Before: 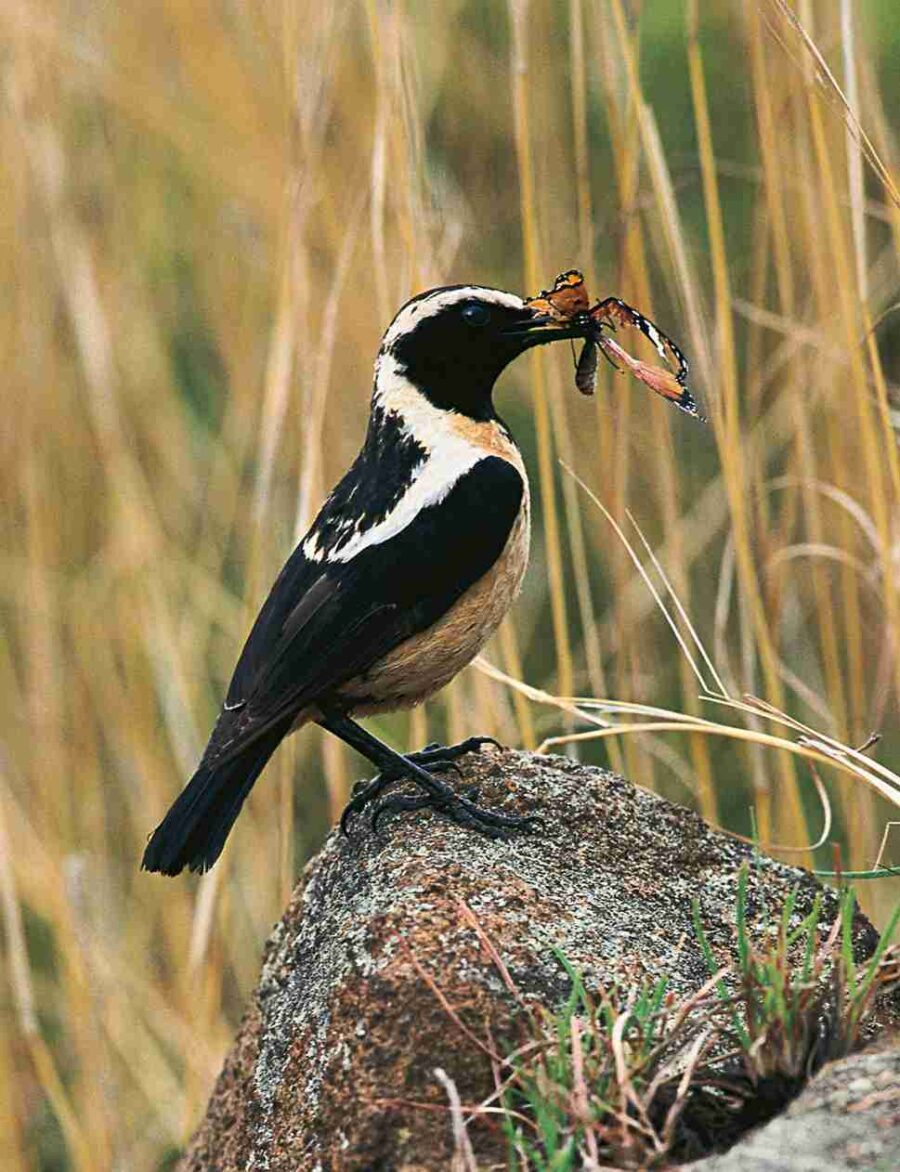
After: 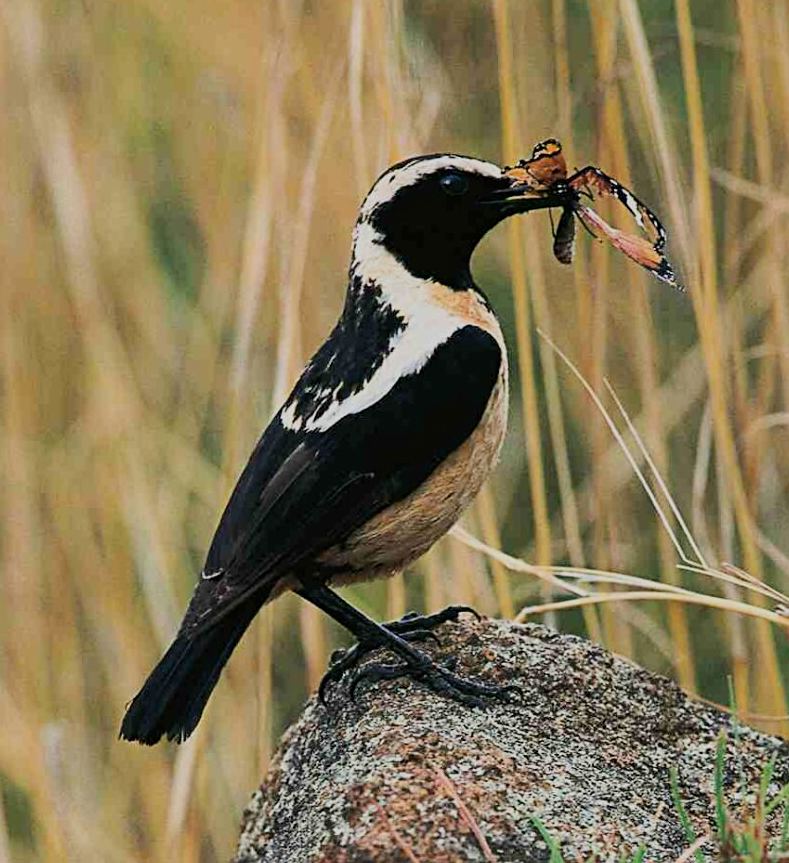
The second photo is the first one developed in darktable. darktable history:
sharpen: amount 0.207
filmic rgb: black relative exposure -7.65 EV, white relative exposure 4.56 EV, hardness 3.61, contrast in shadows safe
crop and rotate: left 2.471%, top 11.237%, right 9.77%, bottom 15.099%
